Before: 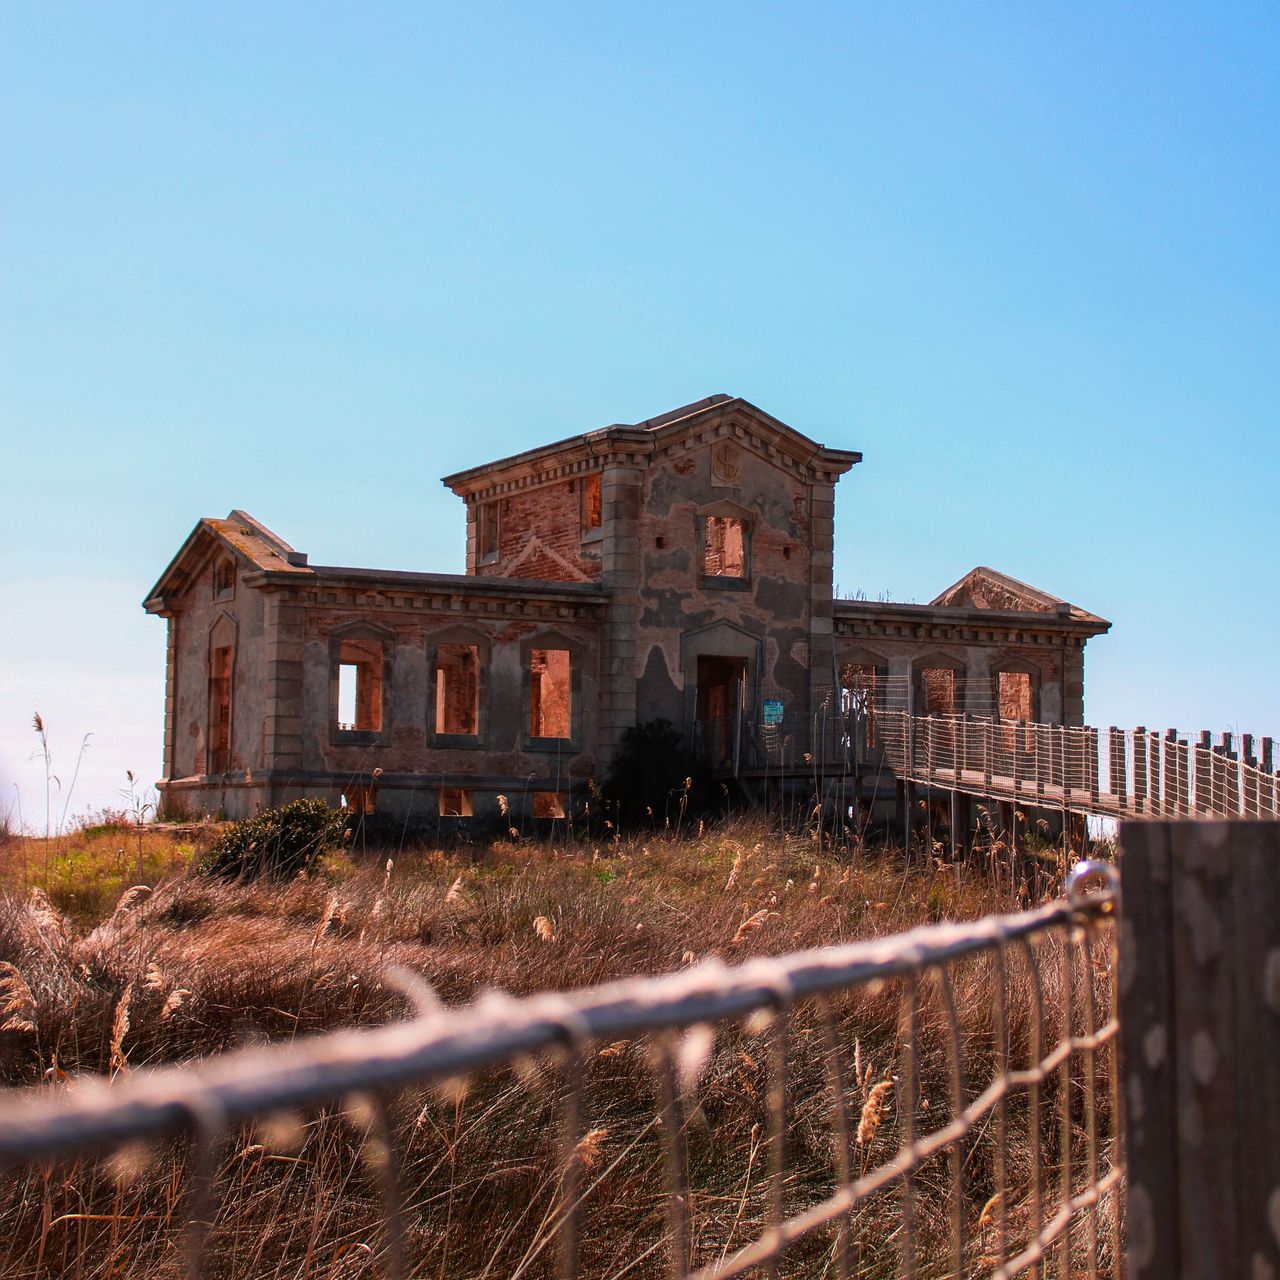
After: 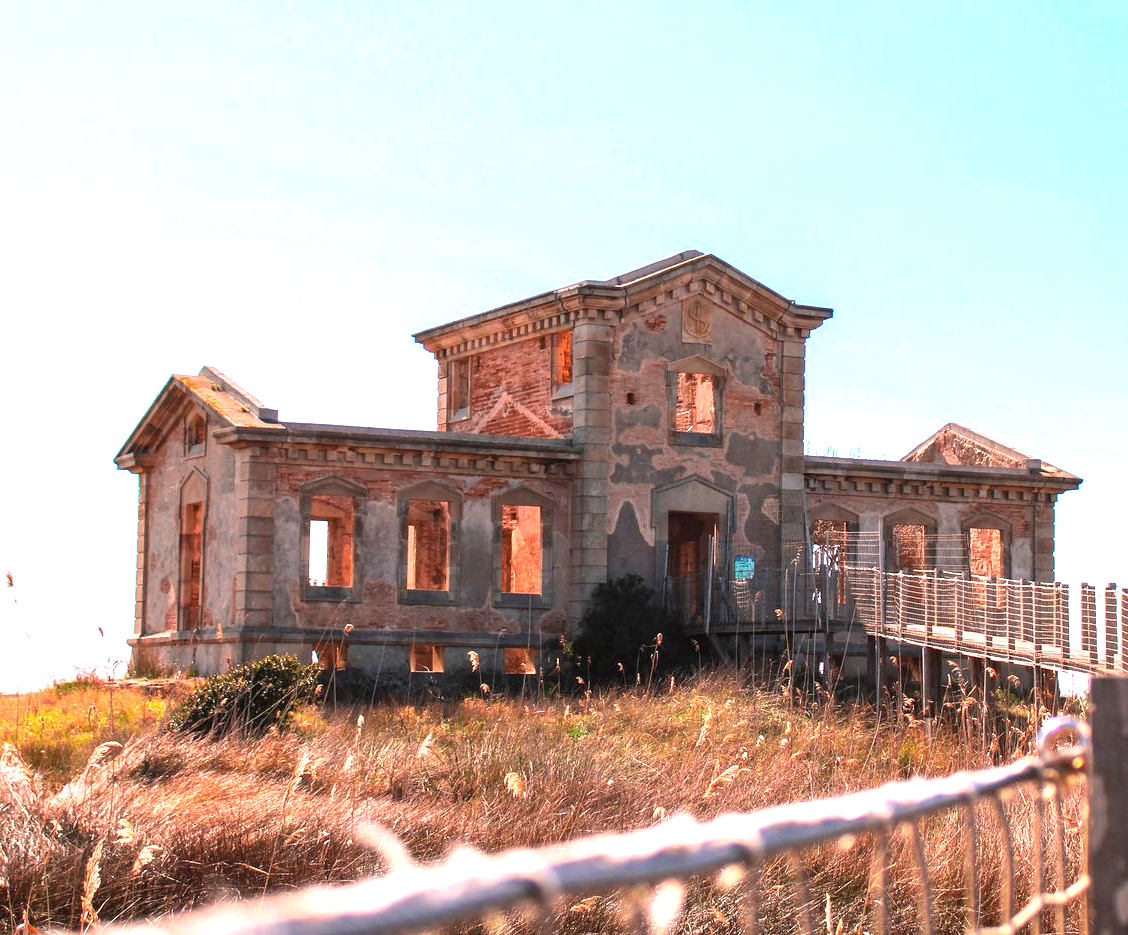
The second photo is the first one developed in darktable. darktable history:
exposure: black level correction 0, exposure 1.404 EV, compensate highlight preservation false
crop and rotate: left 2.326%, top 11.254%, right 9.48%, bottom 15.622%
contrast brightness saturation: contrast 0.052, brightness 0.068, saturation 0.014
